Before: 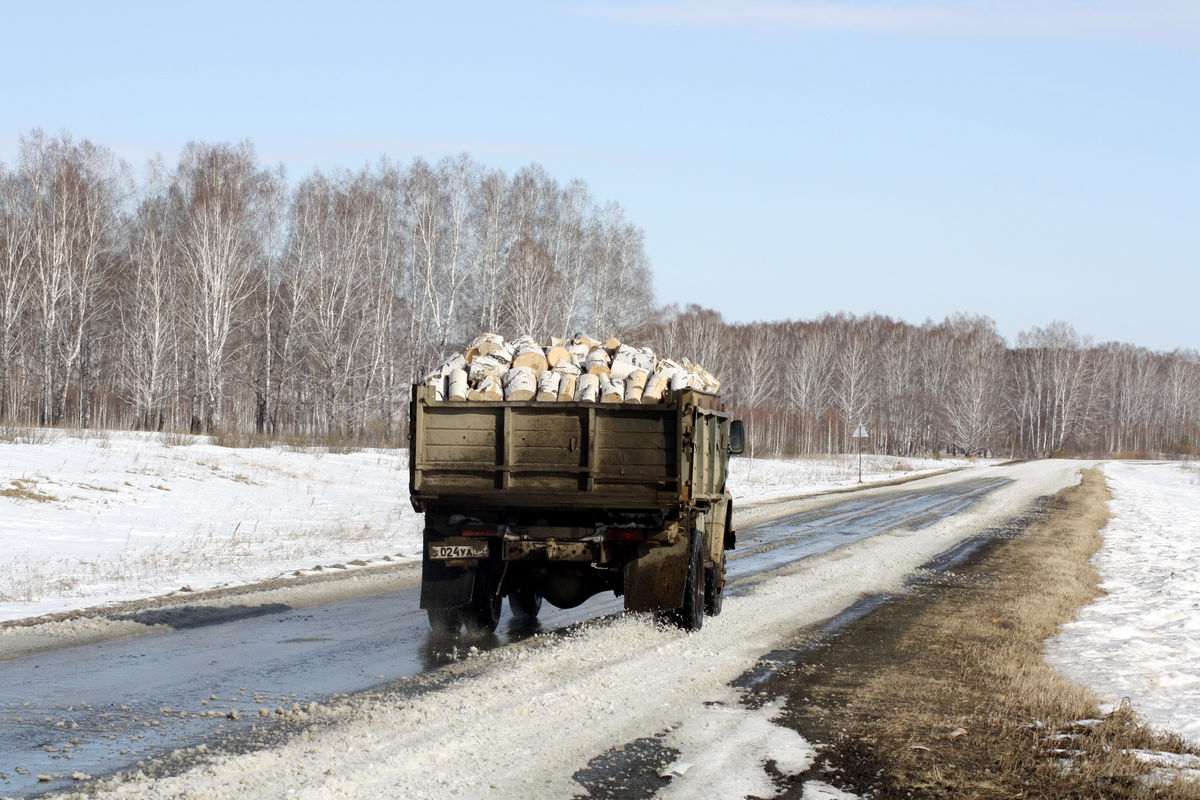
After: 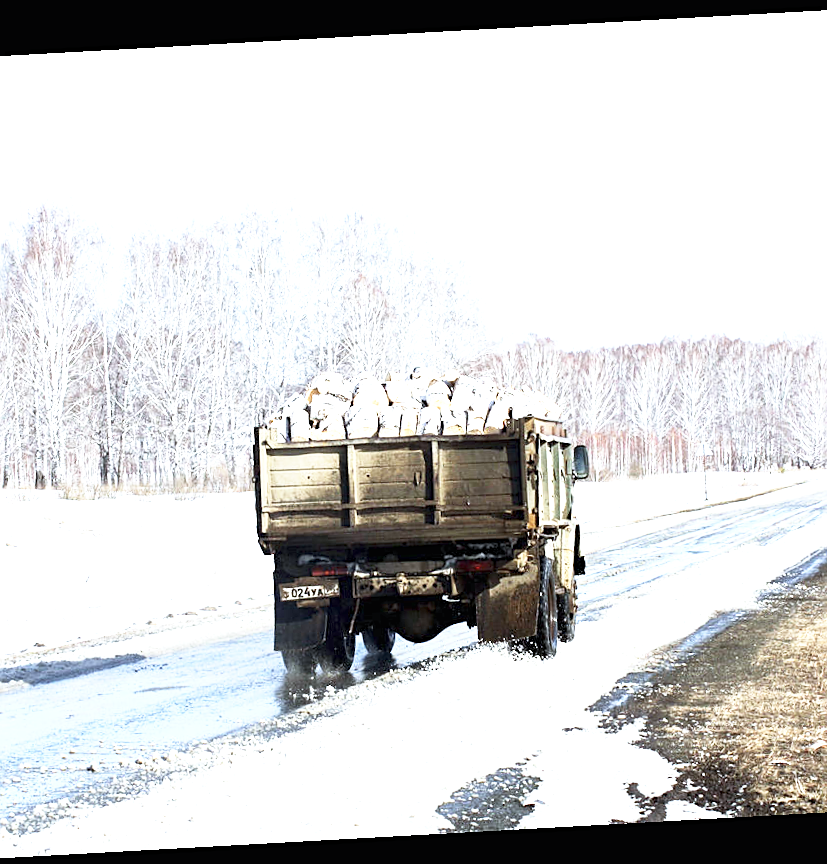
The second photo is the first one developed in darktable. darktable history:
crop and rotate: left 14.436%, right 18.898%
white balance: emerald 1
rotate and perspective: rotation -3.18°, automatic cropping off
sharpen: on, module defaults
base curve: curves: ch0 [(0, 0) (0.688, 0.865) (1, 1)], preserve colors none
color calibration: illuminant custom, x 0.368, y 0.373, temperature 4330.32 K
exposure: black level correction 0, exposure 1.6 EV, compensate exposure bias true, compensate highlight preservation false
